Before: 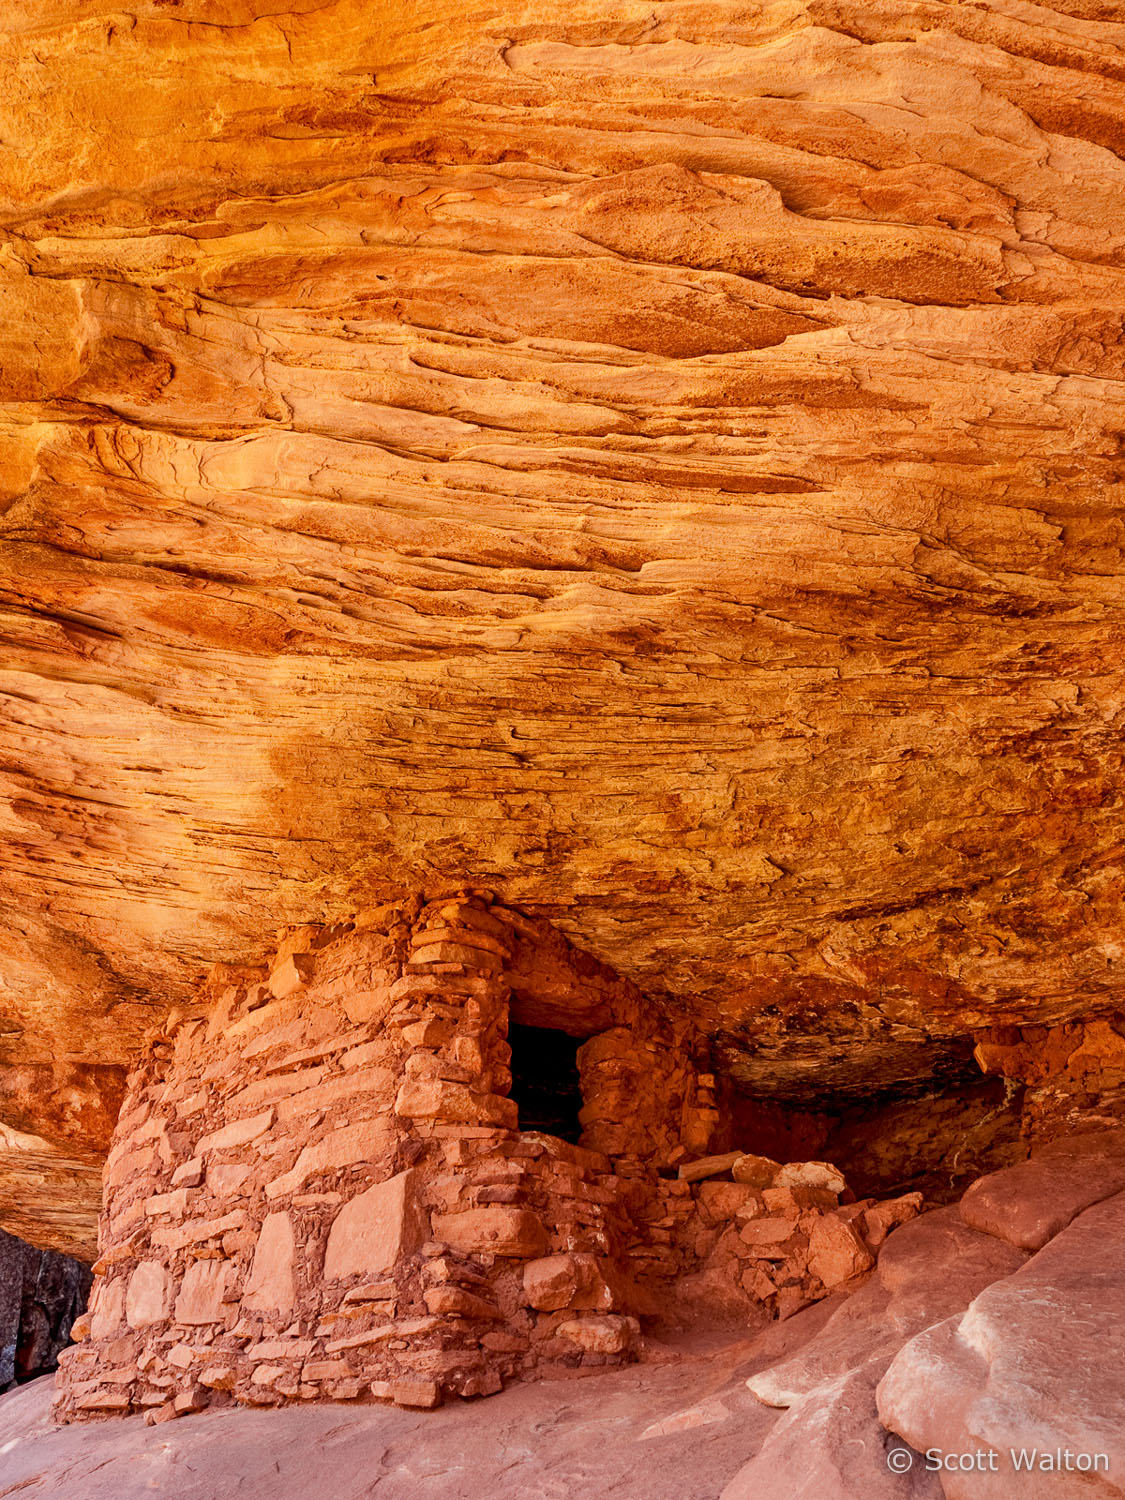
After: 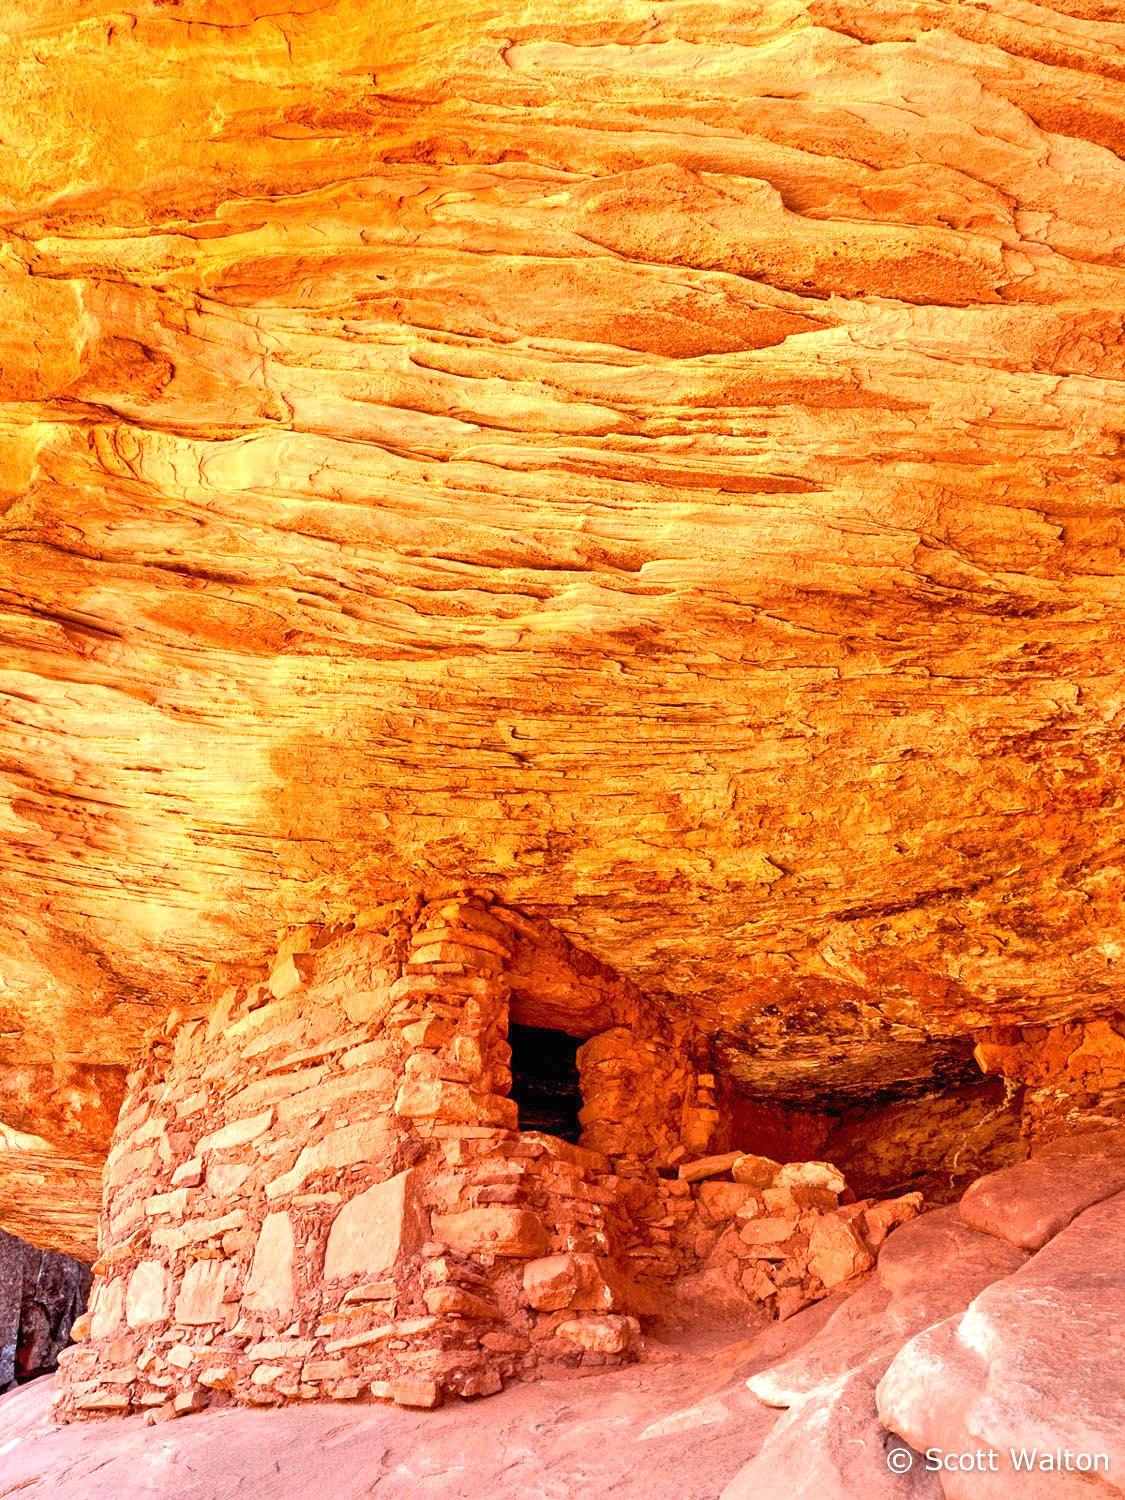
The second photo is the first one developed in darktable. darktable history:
tone equalizer: -8 EV 1 EV, -7 EV 1 EV, -6 EV 1 EV, -5 EV 1 EV, -4 EV 1 EV, -3 EV 0.75 EV, -2 EV 0.5 EV, -1 EV 0.25 EV
exposure: black level correction 0, exposure 0.95 EV, compensate exposure bias true, compensate highlight preservation false
